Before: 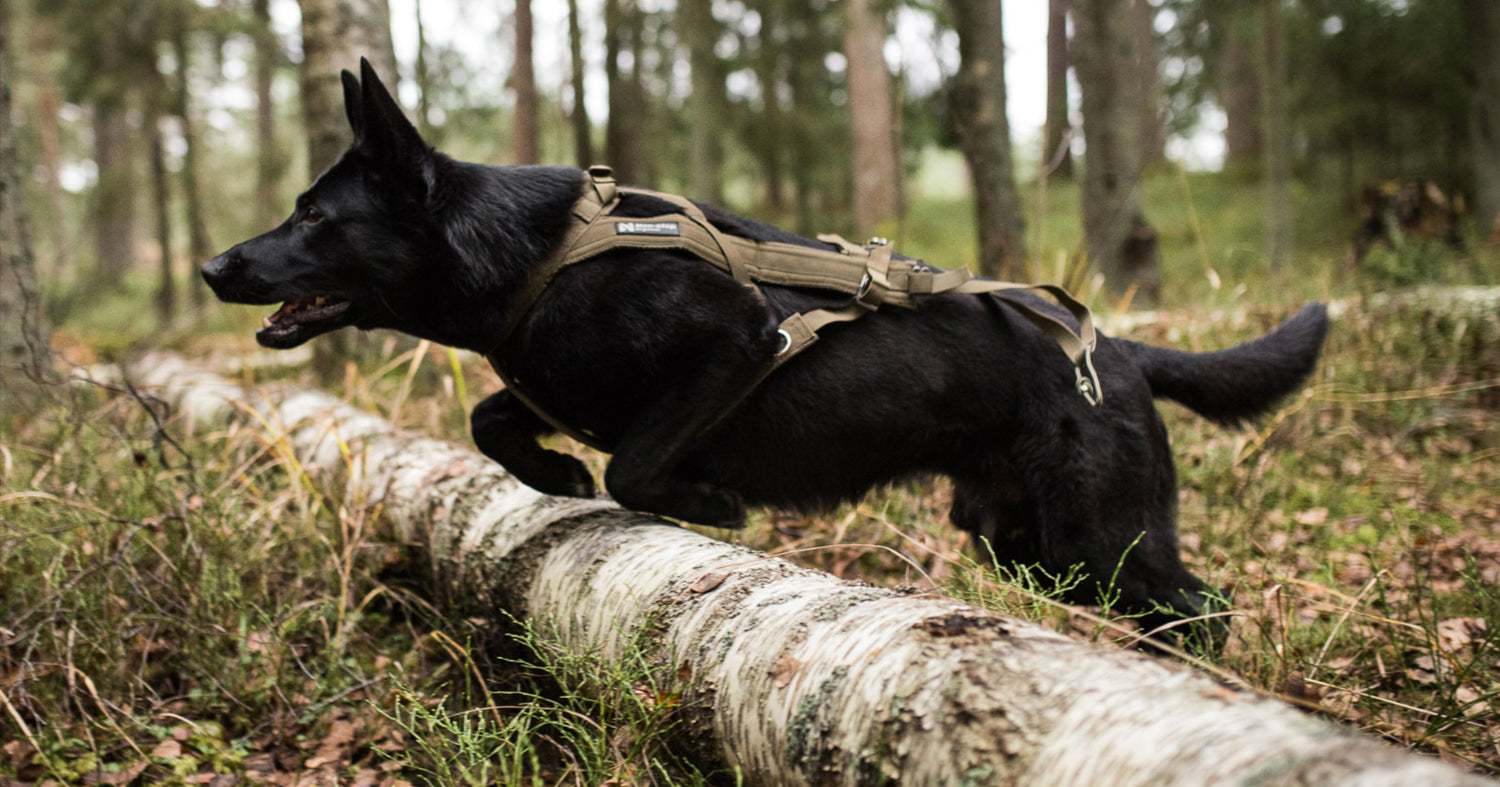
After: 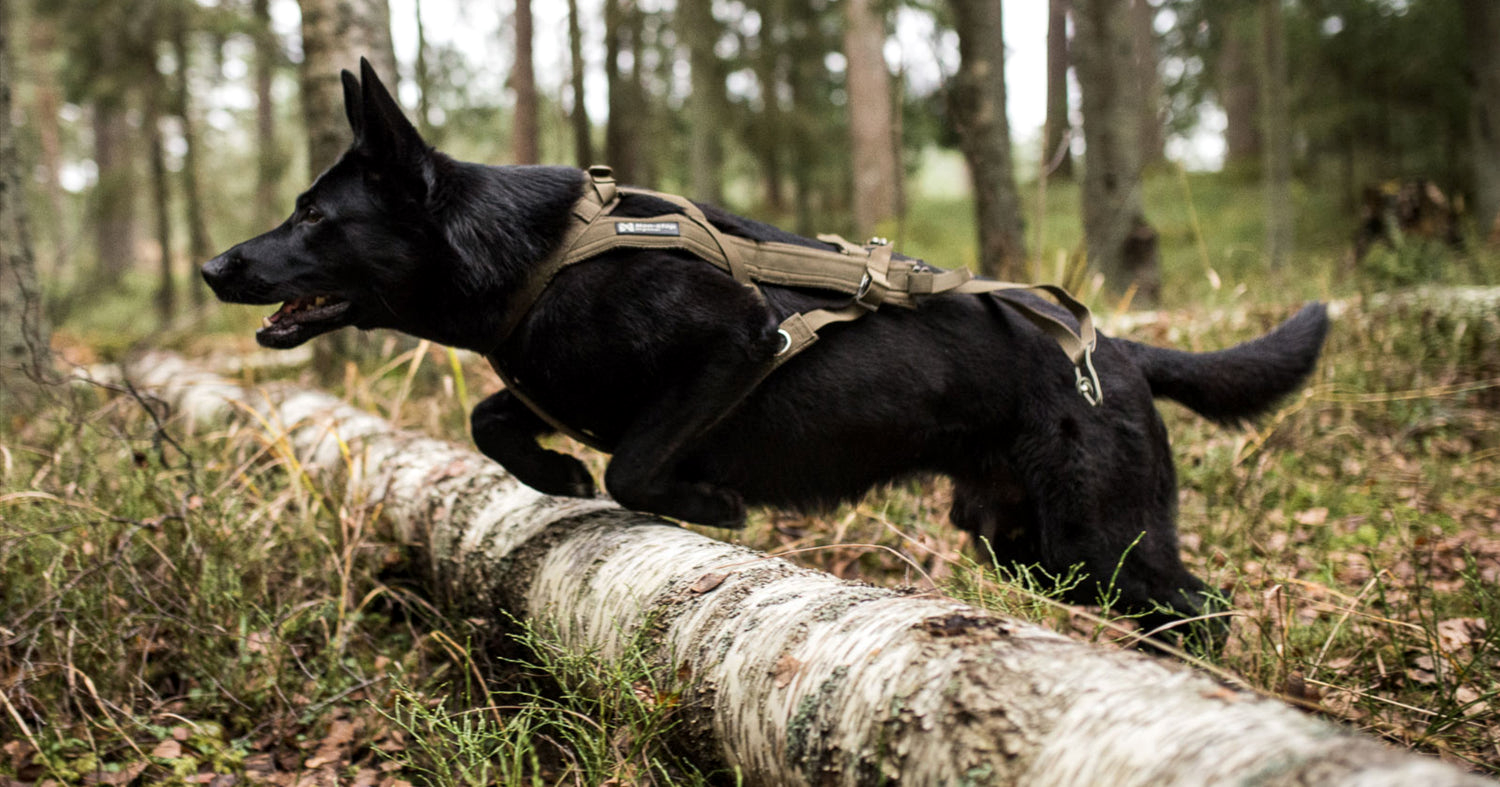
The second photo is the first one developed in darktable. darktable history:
local contrast: highlights 103%, shadows 98%, detail 119%, midtone range 0.2
